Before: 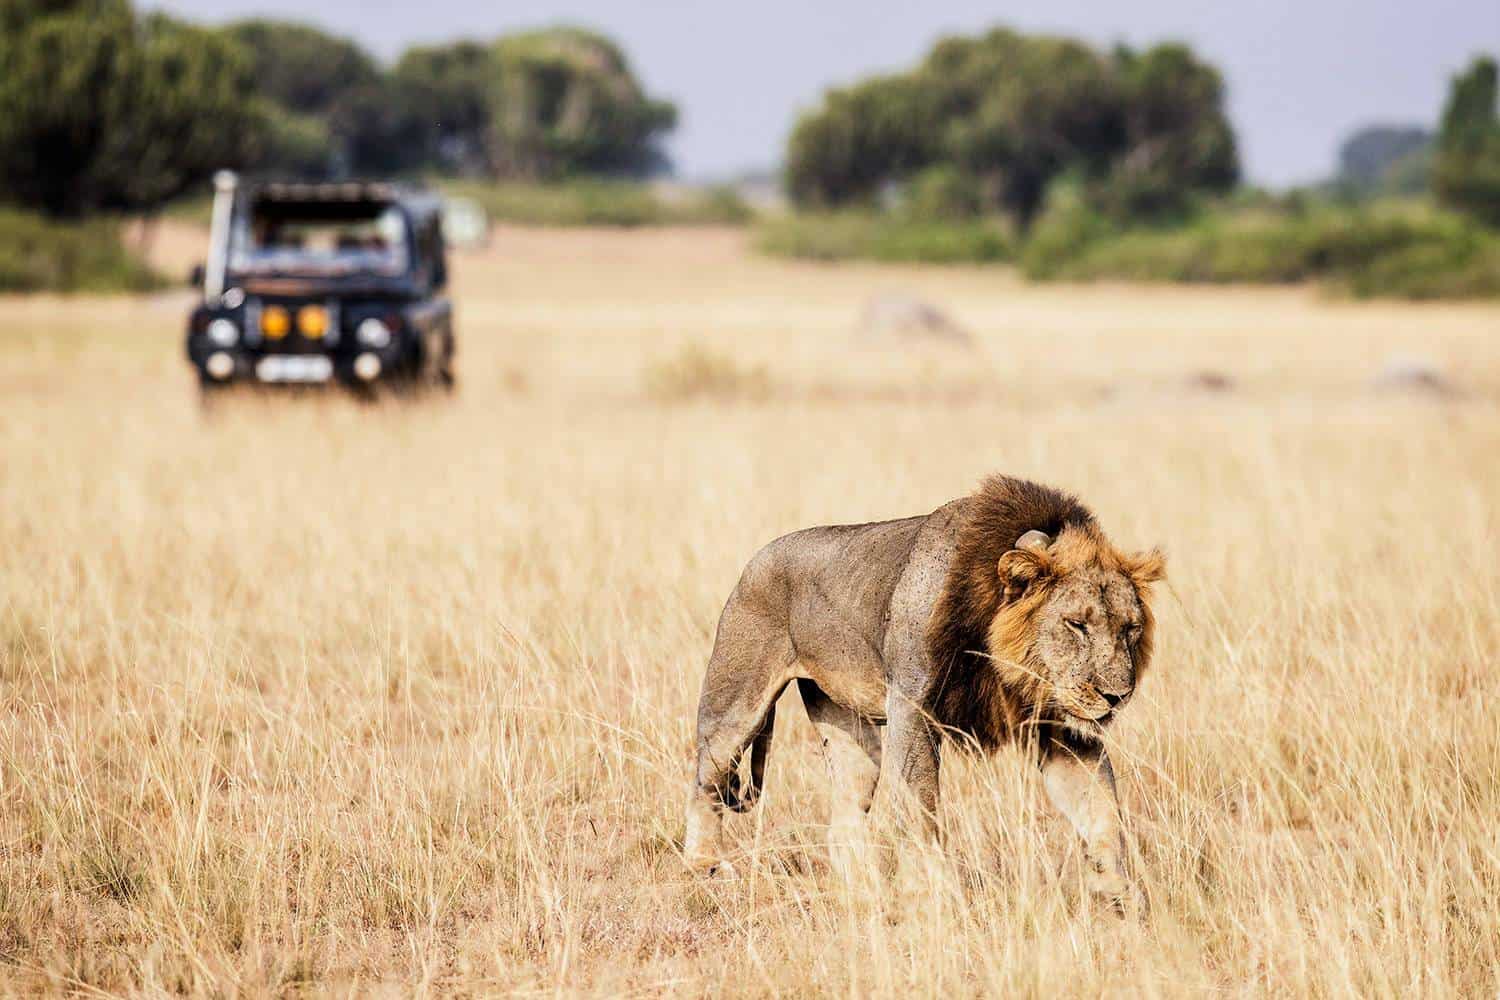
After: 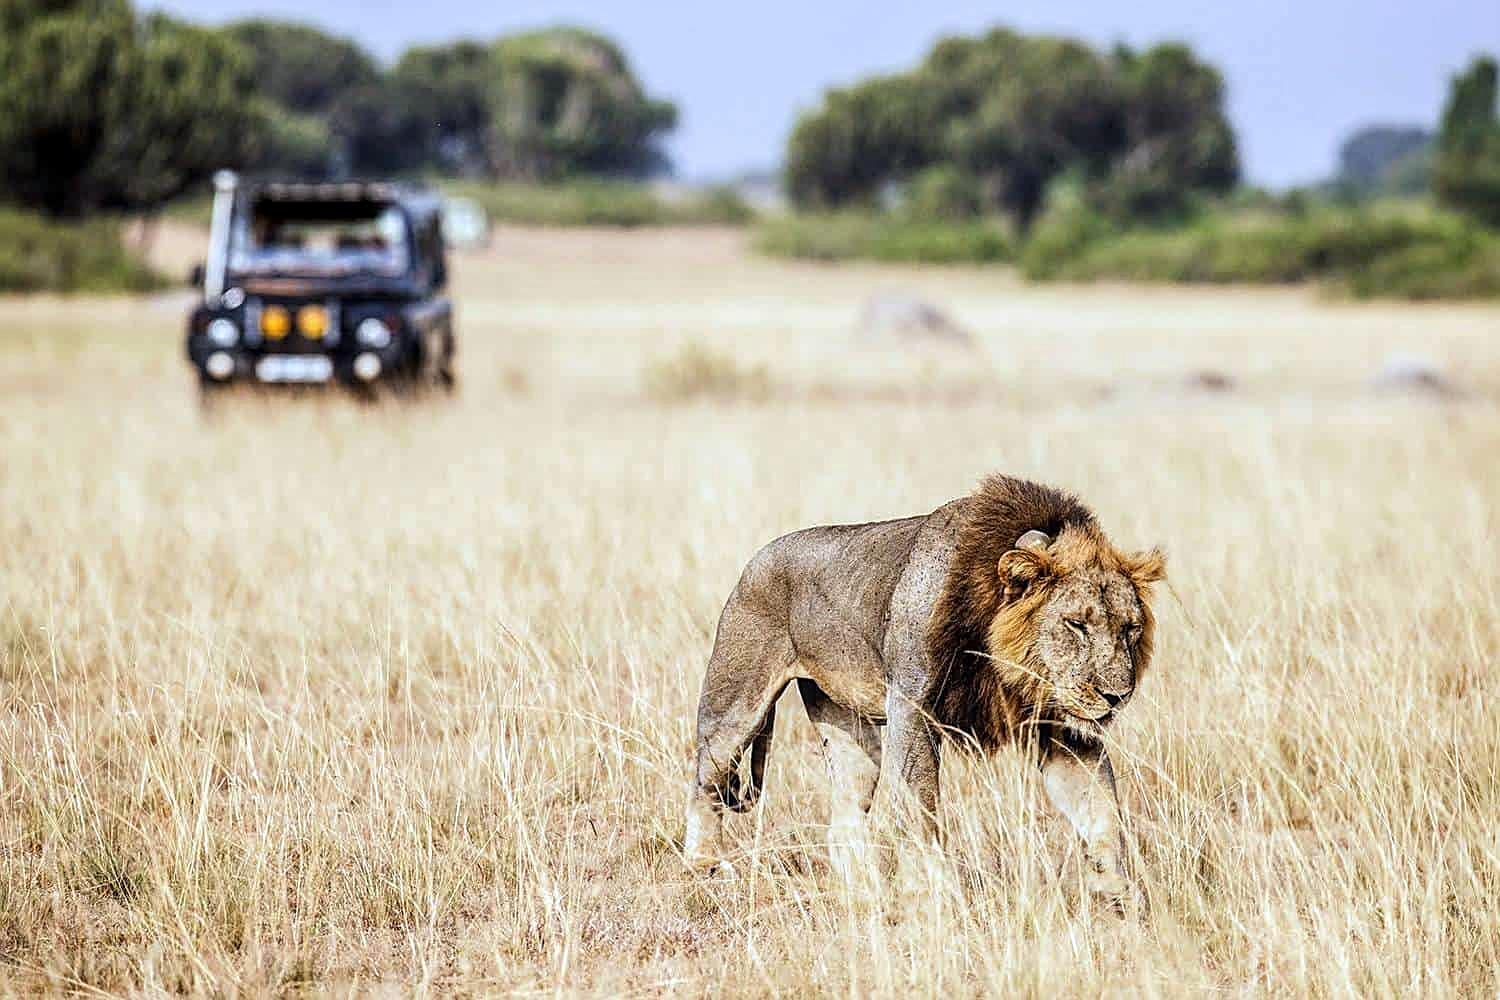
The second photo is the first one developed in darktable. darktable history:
white balance: red 0.924, blue 1.095
exposure: exposure 0.161 EV, compensate highlight preservation false
local contrast: on, module defaults
sharpen: on, module defaults
